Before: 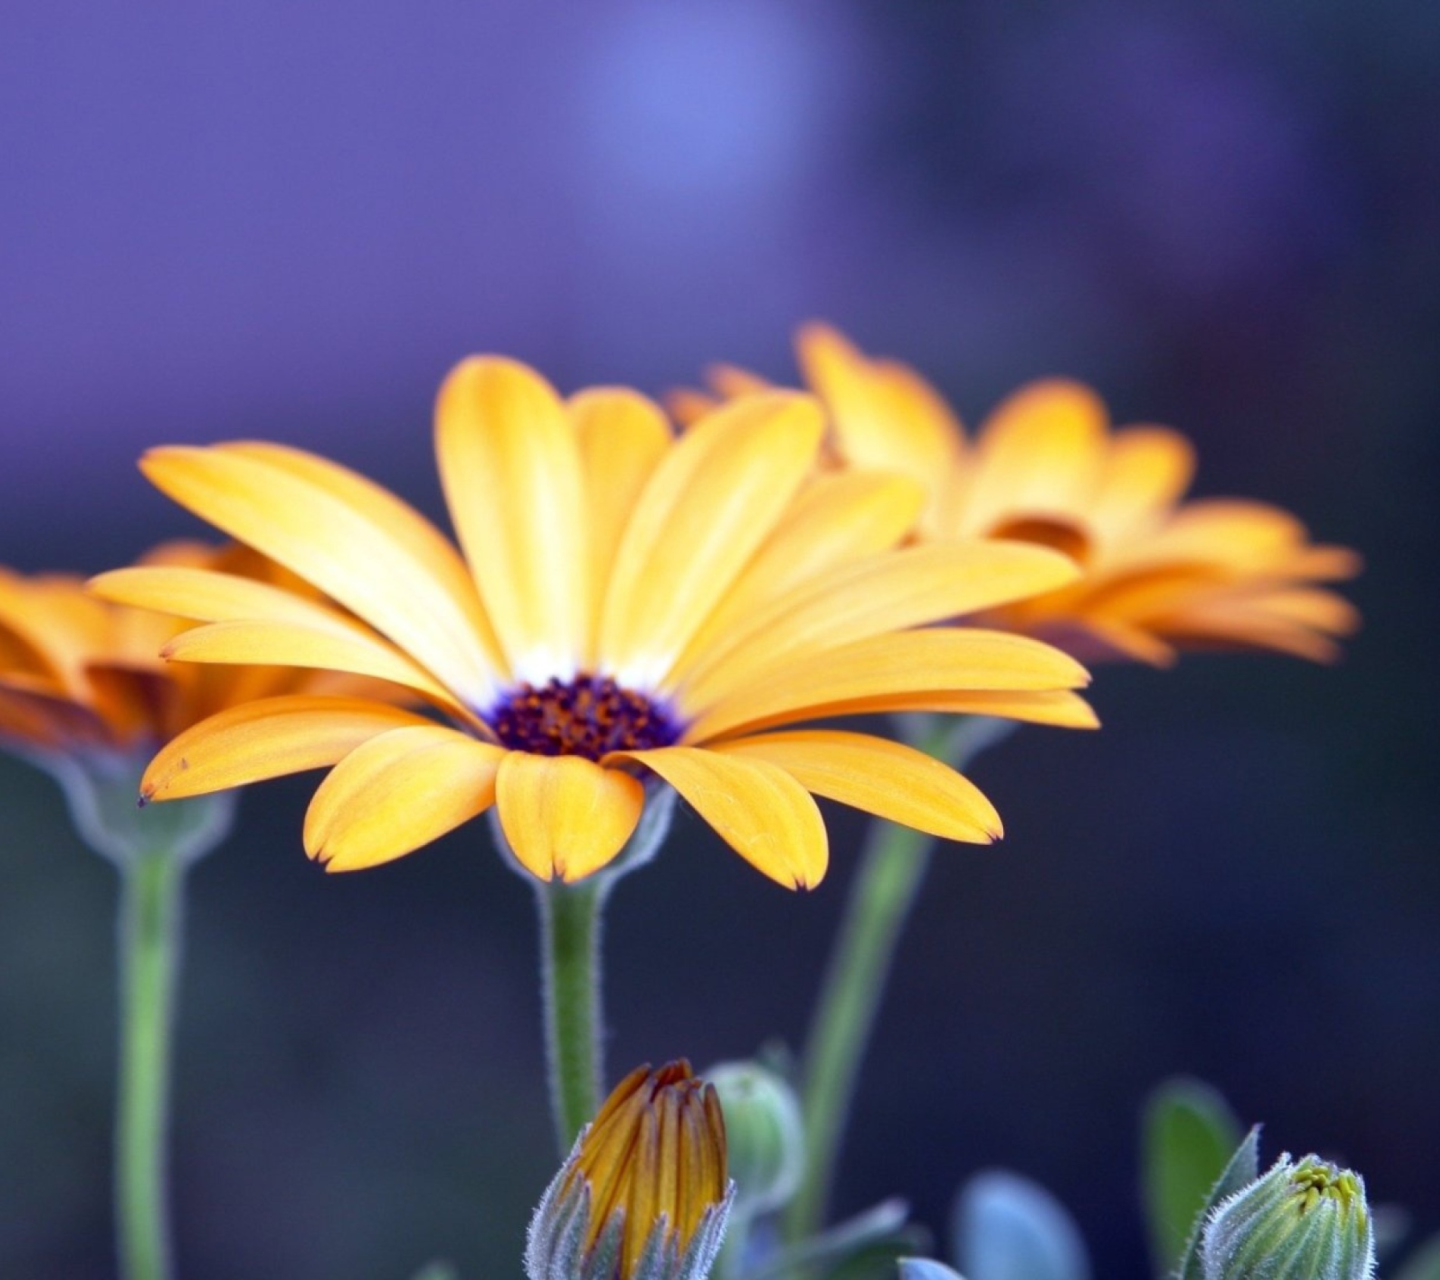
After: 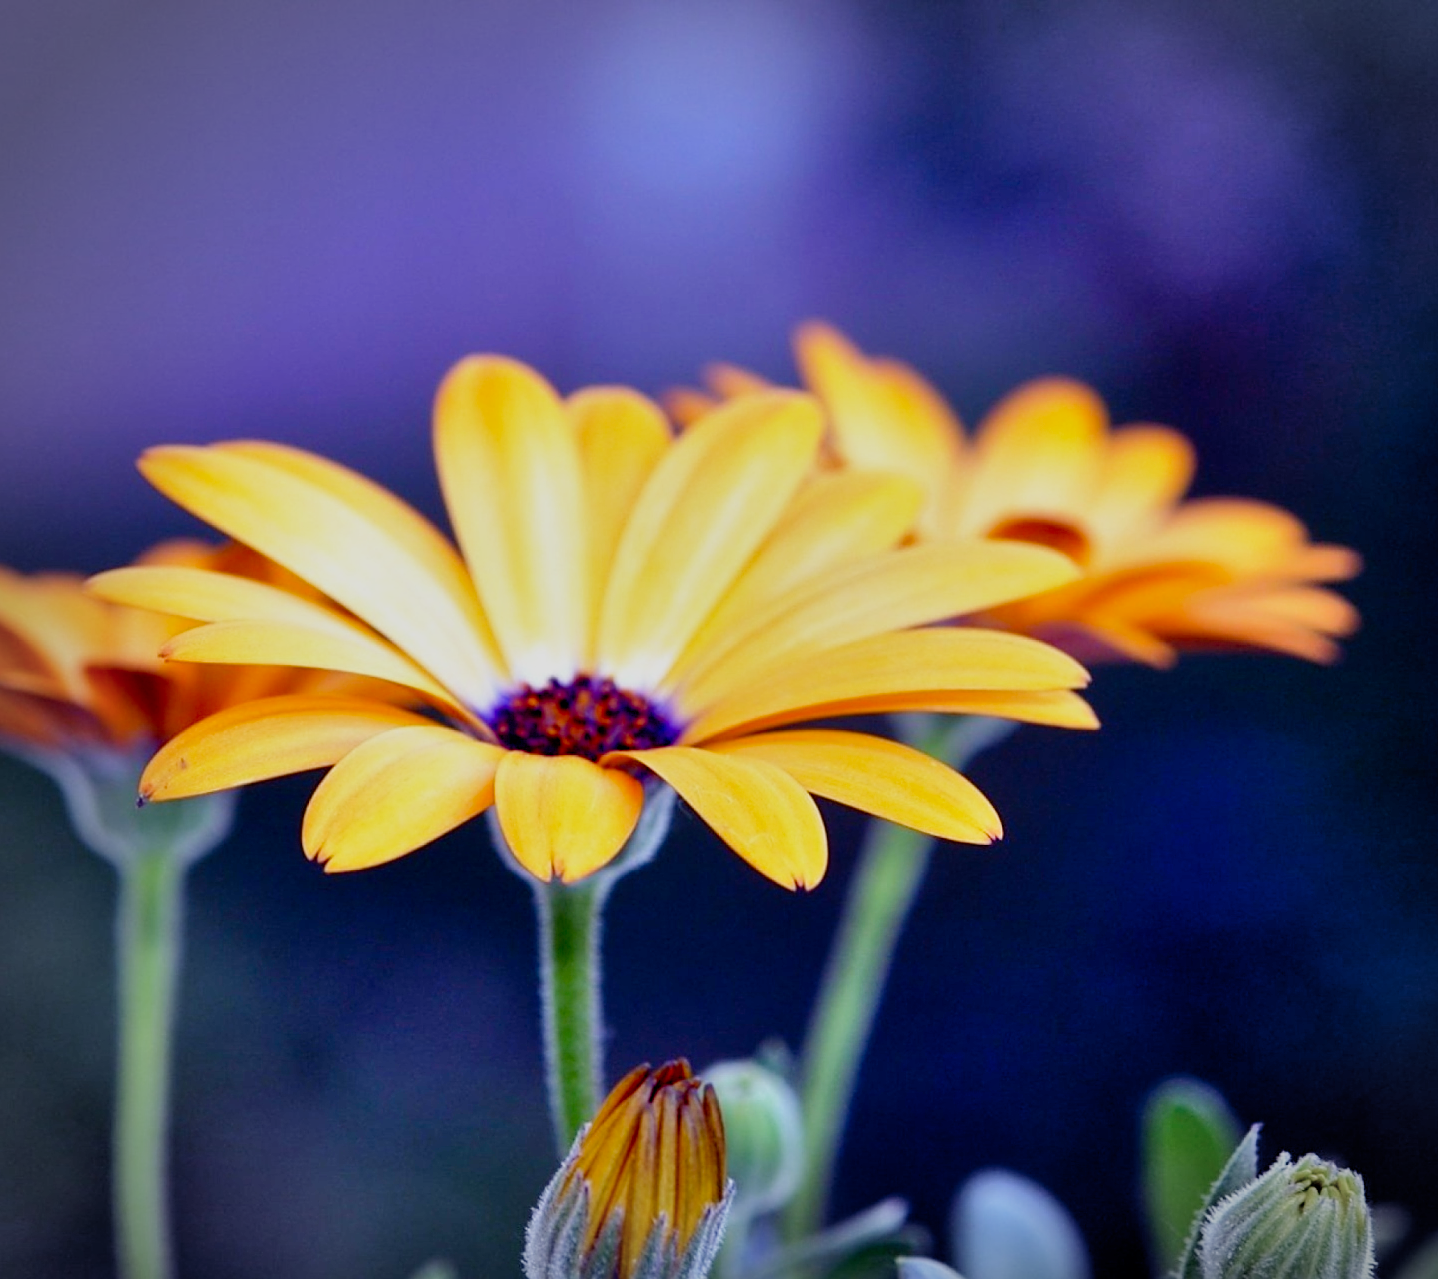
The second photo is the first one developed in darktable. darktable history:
exposure: compensate highlight preservation false
crop: left 0.084%
sharpen: on, module defaults
shadows and highlights: shadows 48.35, highlights -42.27, soften with gaussian
vignetting: fall-off start 75.04%, width/height ratio 1.077
filmic rgb: black relative exposure -7.71 EV, white relative exposure 4.45 EV, target black luminance 0%, hardness 3.76, latitude 50.58%, contrast 1.073, highlights saturation mix 8.84%, shadows ↔ highlights balance -0.243%, preserve chrominance no, color science v5 (2021)
